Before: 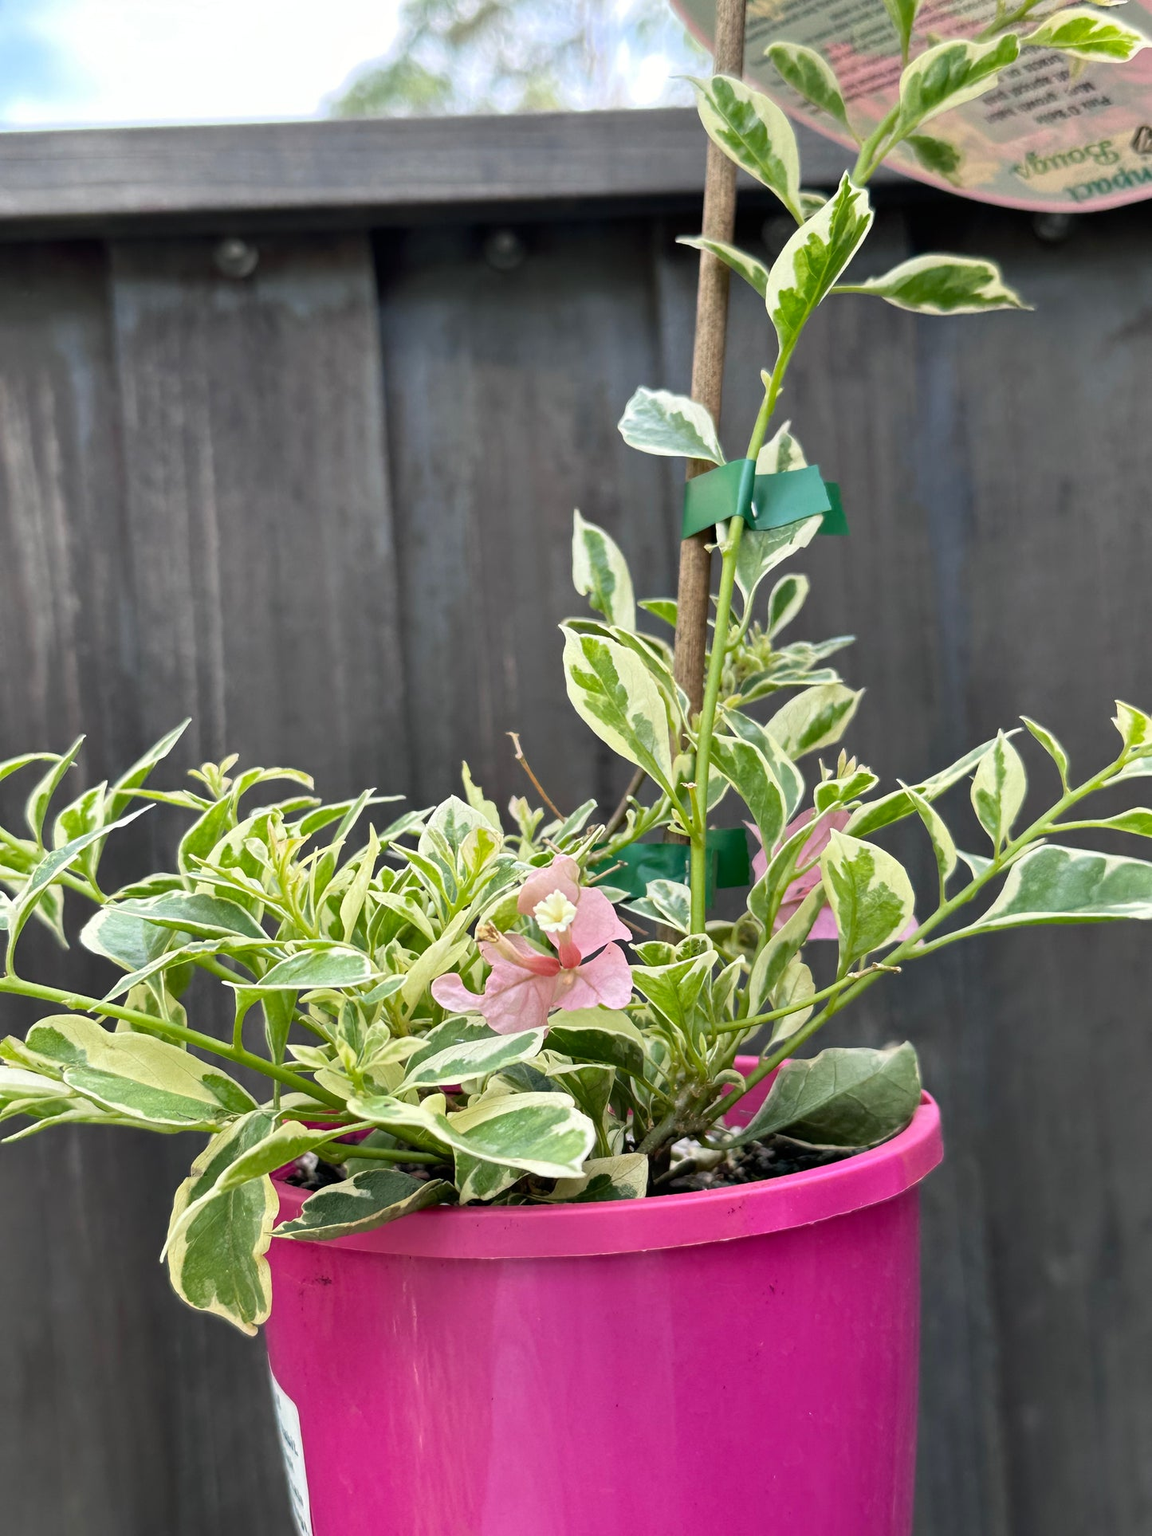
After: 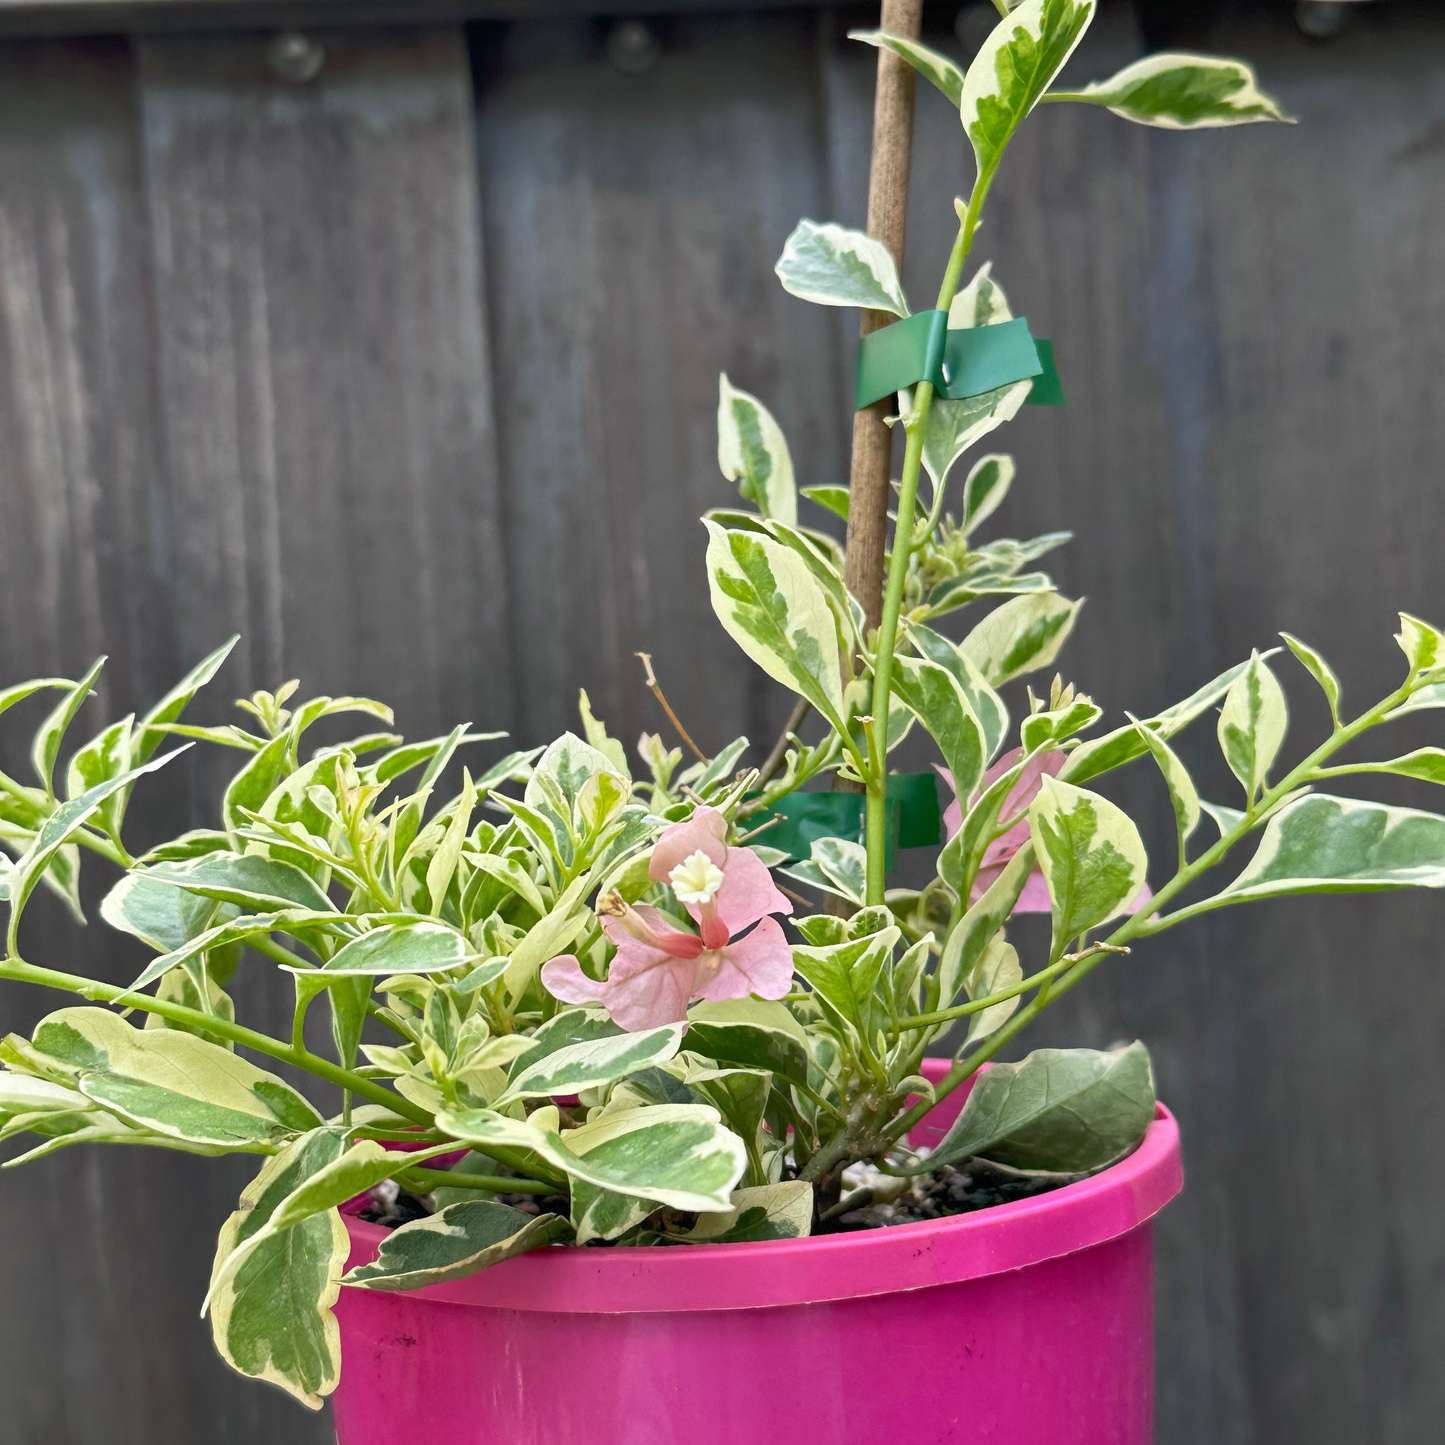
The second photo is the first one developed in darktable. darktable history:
rgb curve: curves: ch0 [(0, 0) (0.093, 0.159) (0.241, 0.265) (0.414, 0.42) (1, 1)], compensate middle gray true, preserve colors basic power
crop: top 13.819%, bottom 11.169%
